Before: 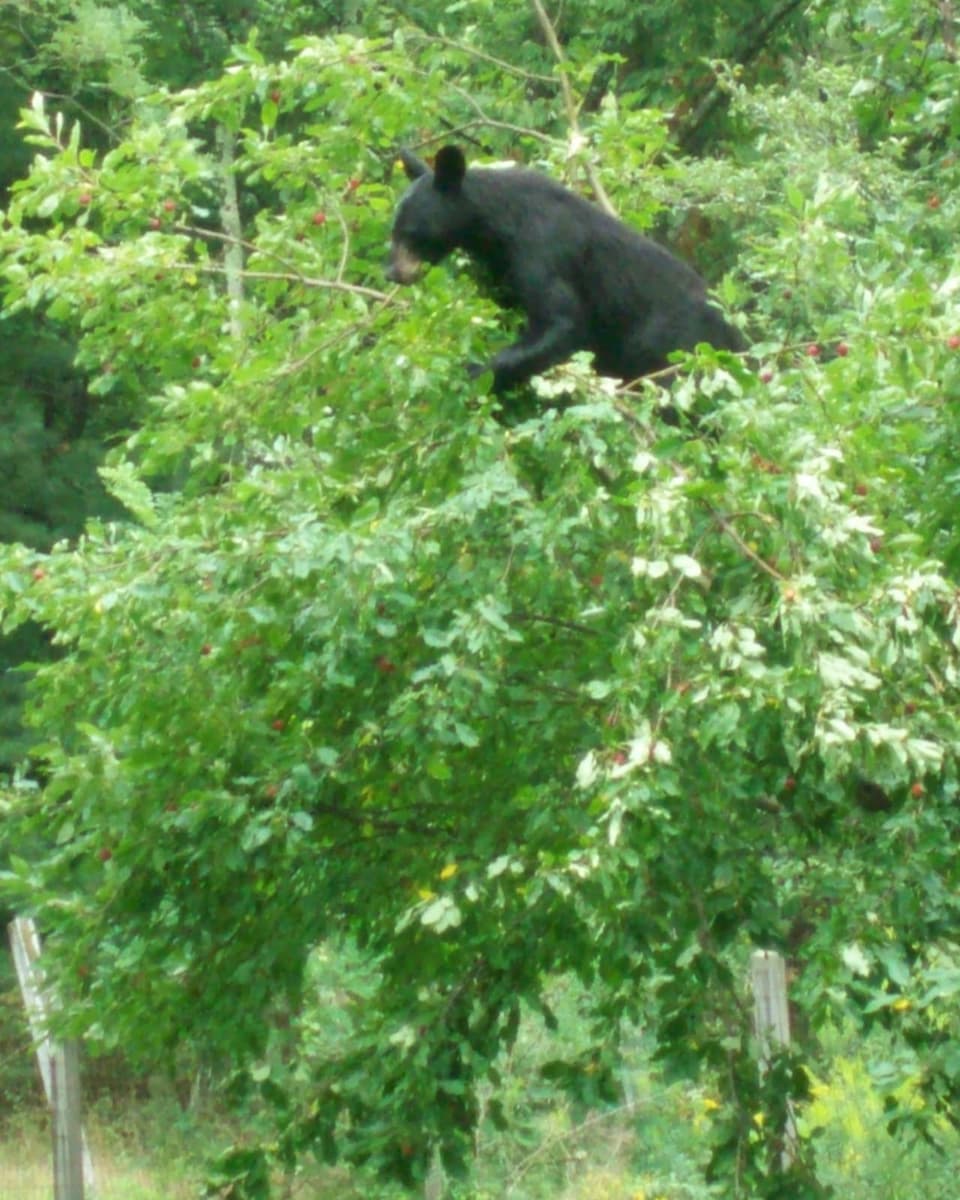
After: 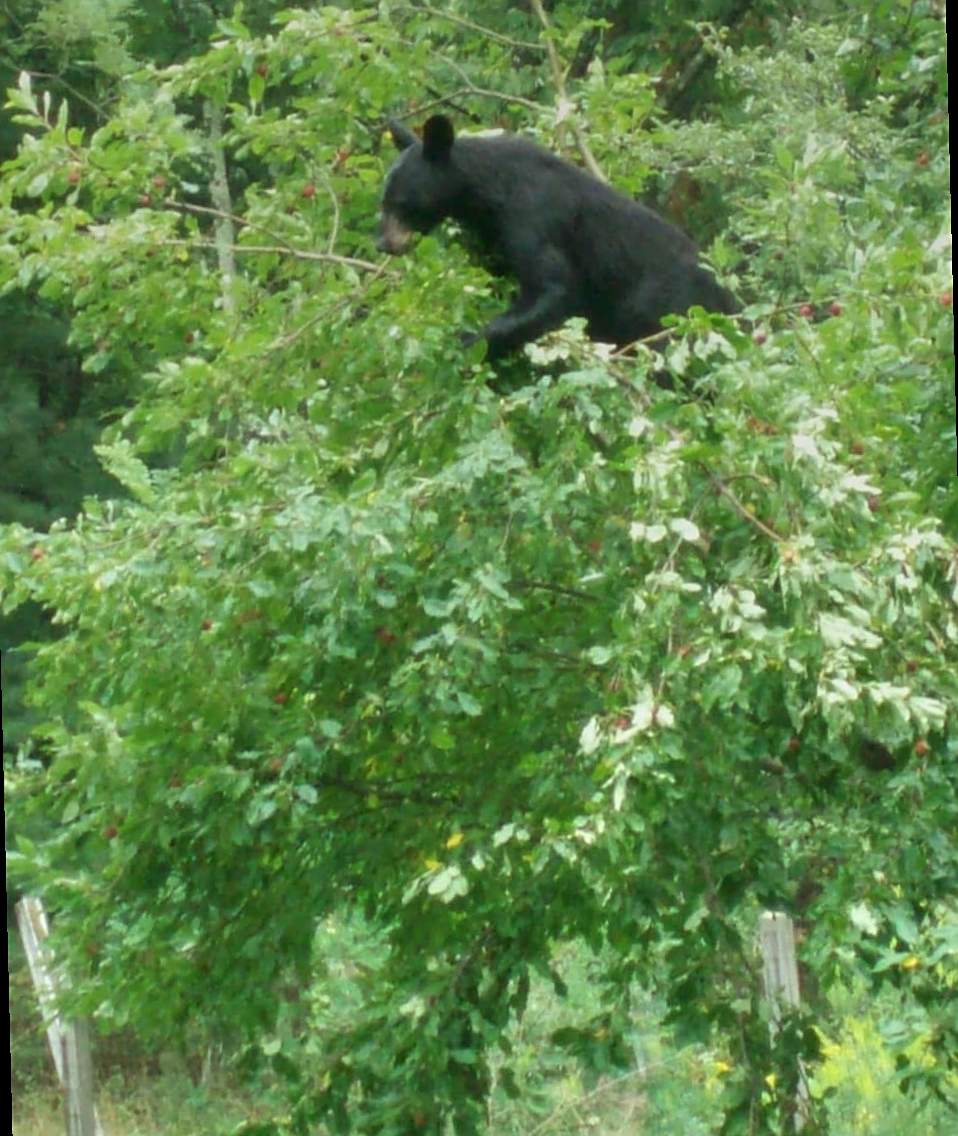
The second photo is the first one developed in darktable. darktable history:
rotate and perspective: rotation -1.42°, crop left 0.016, crop right 0.984, crop top 0.035, crop bottom 0.965
contrast brightness saturation: saturation -0.05
graduated density: on, module defaults
sharpen: on, module defaults
